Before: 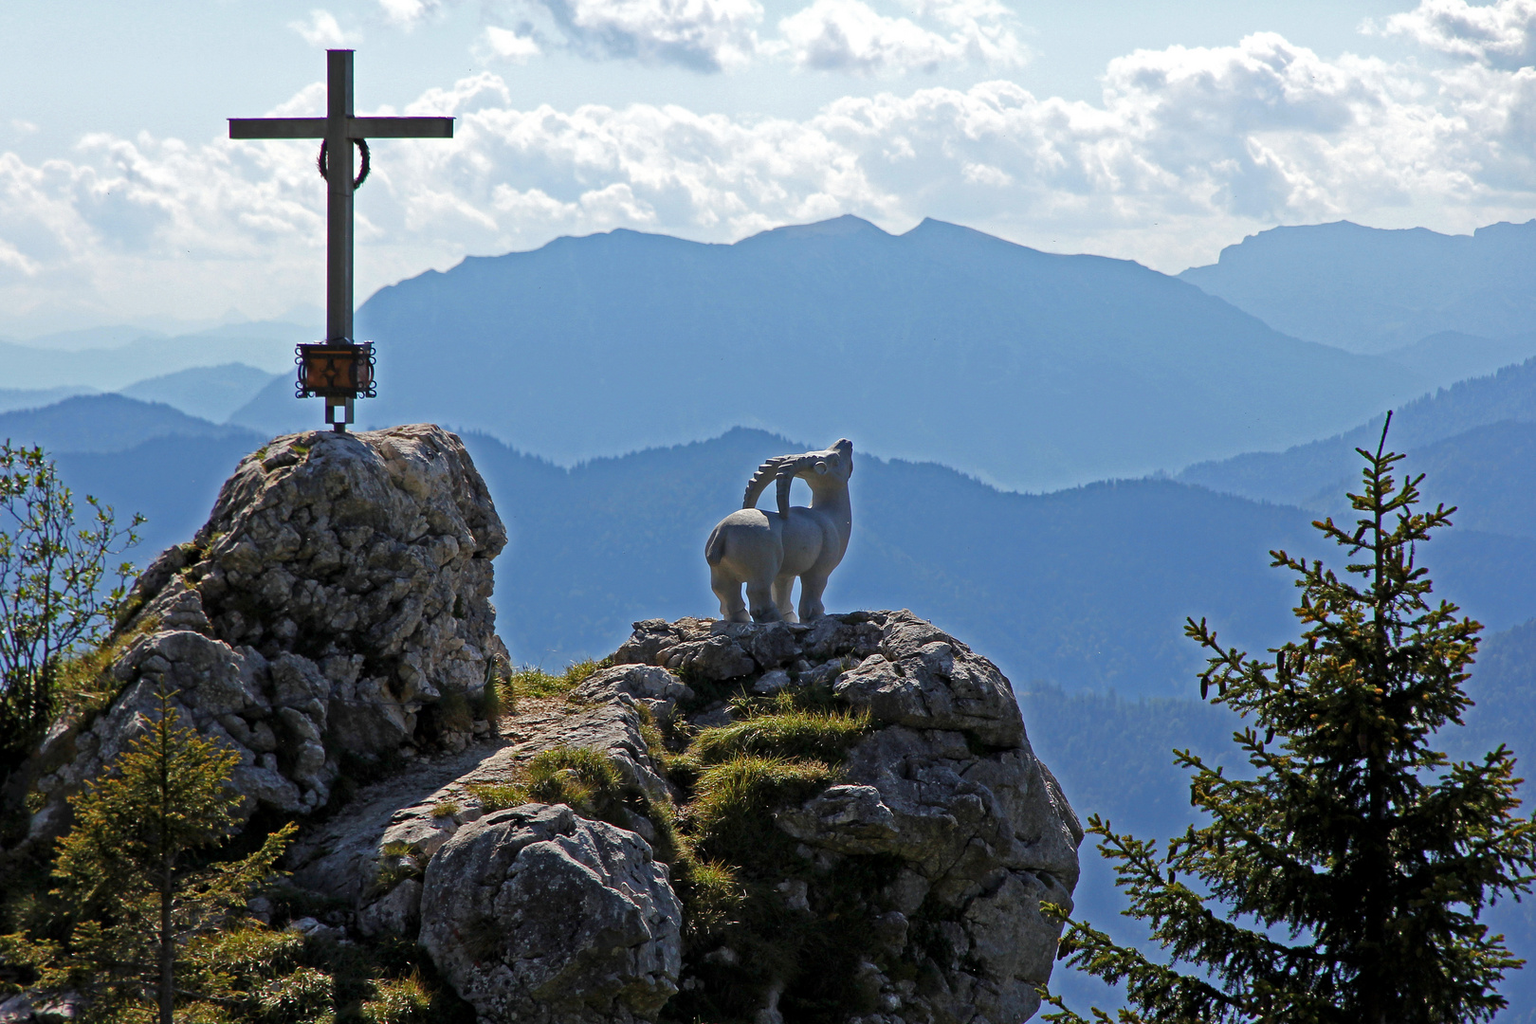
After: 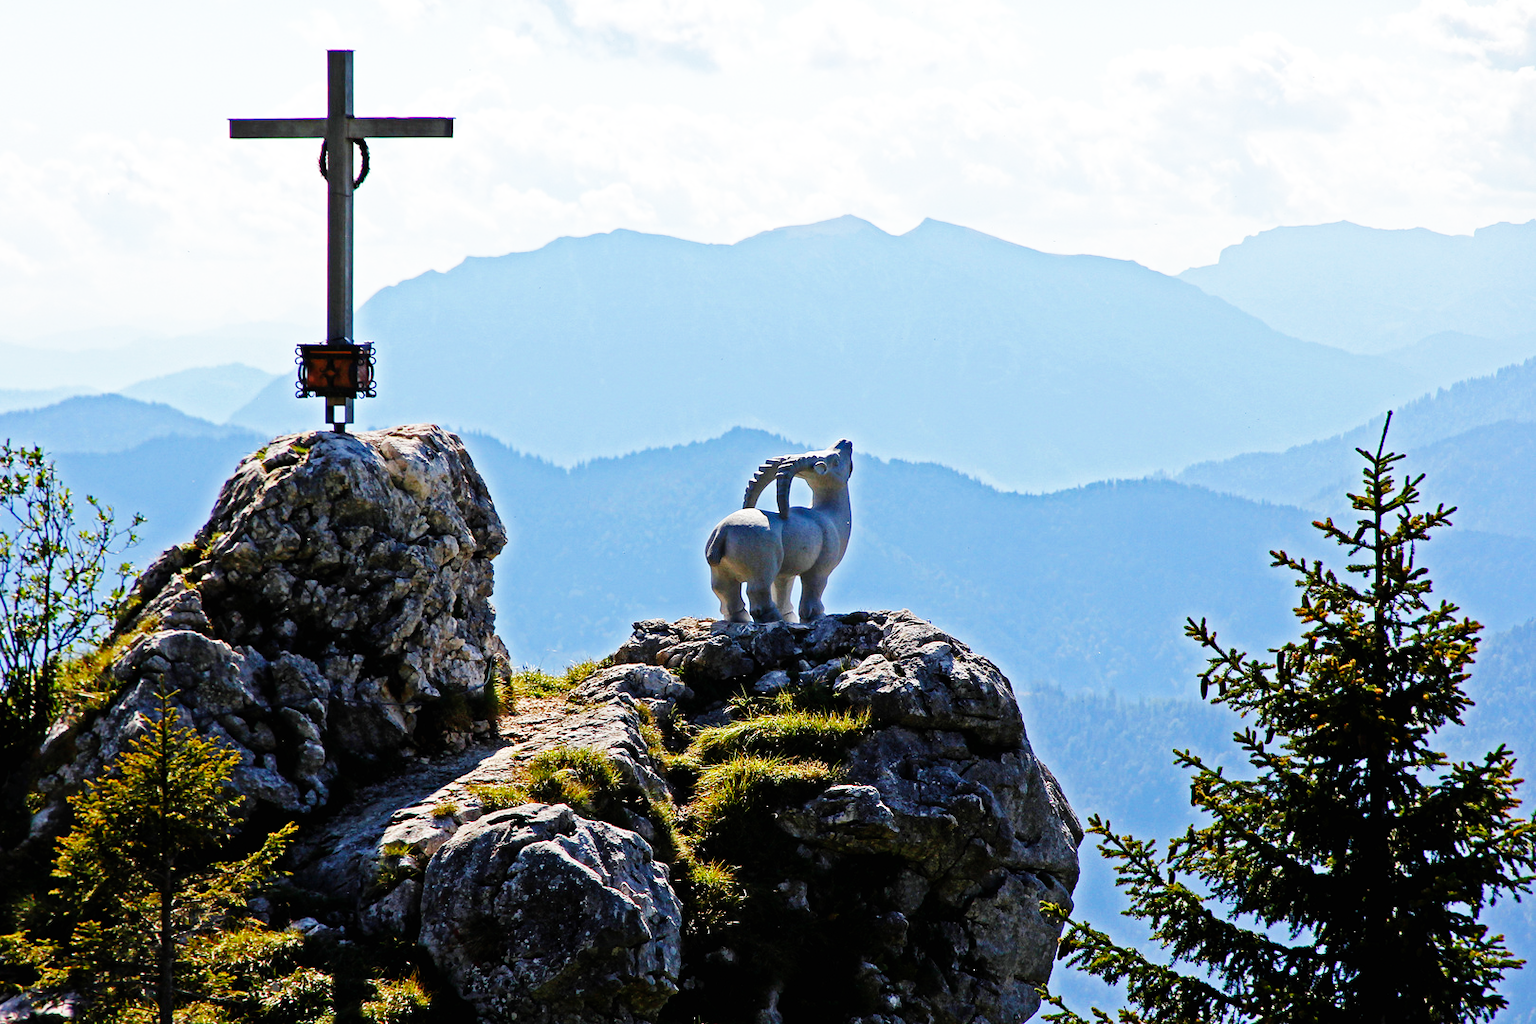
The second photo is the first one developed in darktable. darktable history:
base curve: curves: ch0 [(0, 0) (0, 0) (0.002, 0.001) (0.008, 0.003) (0.019, 0.011) (0.037, 0.037) (0.064, 0.11) (0.102, 0.232) (0.152, 0.379) (0.216, 0.524) (0.296, 0.665) (0.394, 0.789) (0.512, 0.881) (0.651, 0.945) (0.813, 0.986) (1, 1)], preserve colors none
exposure: black level correction 0.002, compensate highlight preservation false
